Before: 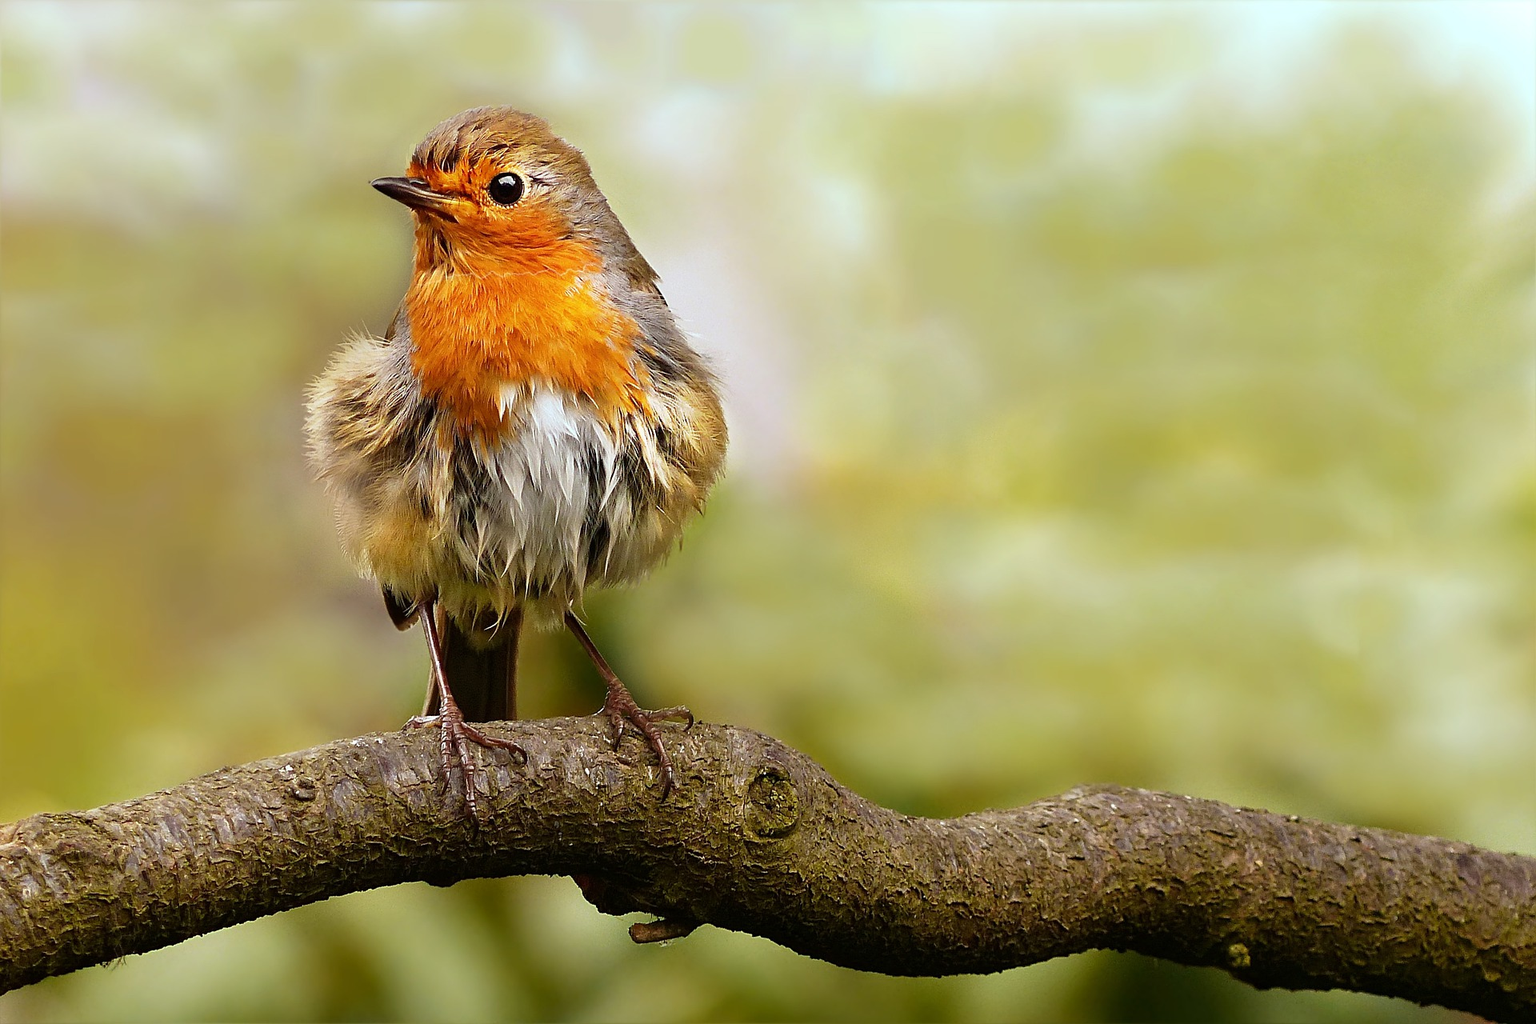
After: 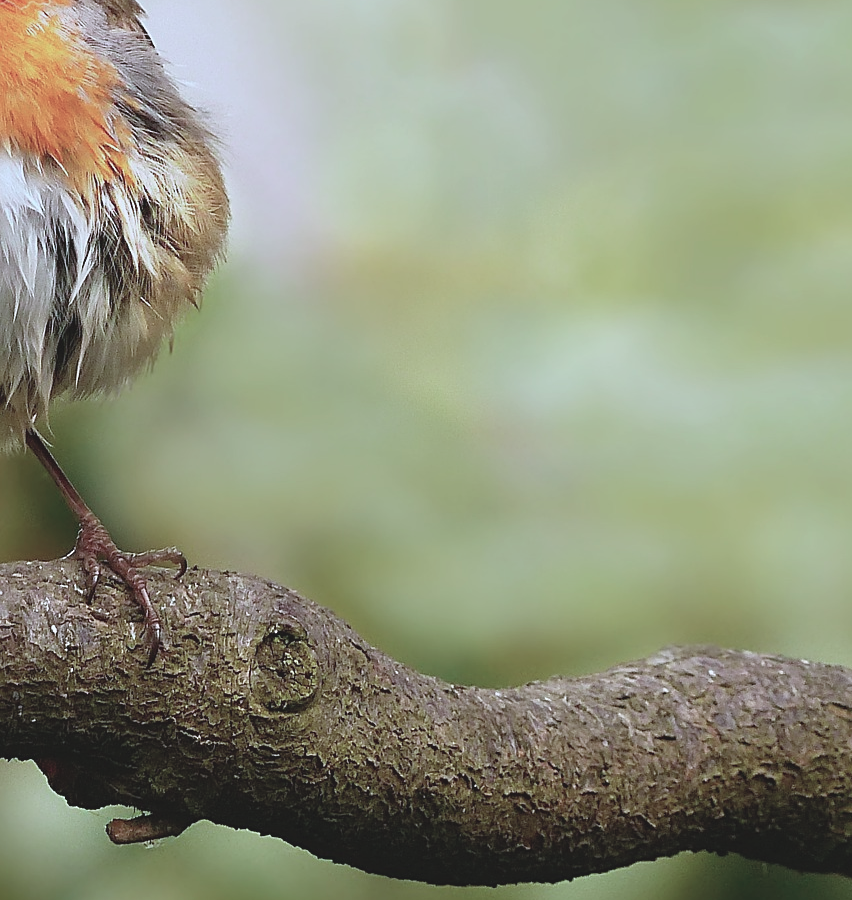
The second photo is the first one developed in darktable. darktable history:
color correction: saturation 0.99
white balance: red 0.948, green 1.02, blue 1.176
sharpen: amount 0.2
contrast brightness saturation: contrast -0.15, brightness 0.05, saturation -0.12
exposure: compensate highlight preservation false
crop: left 35.432%, top 26.233%, right 20.145%, bottom 3.432%
color contrast: blue-yellow contrast 0.62
